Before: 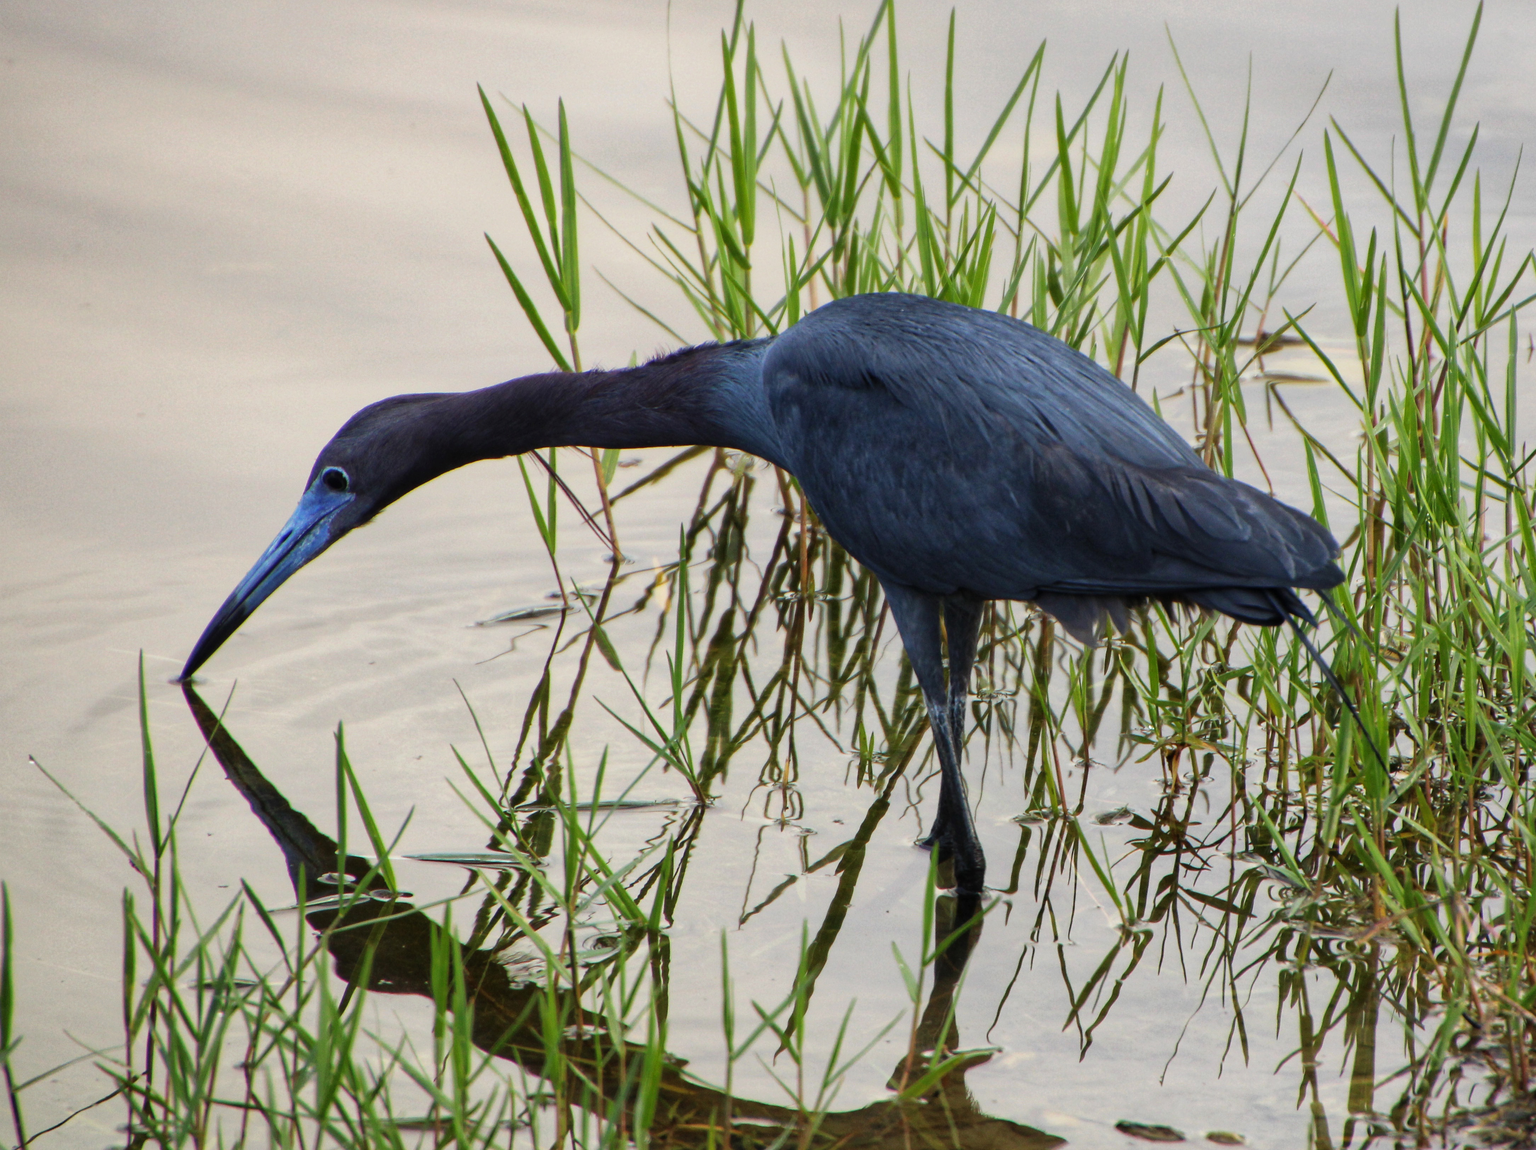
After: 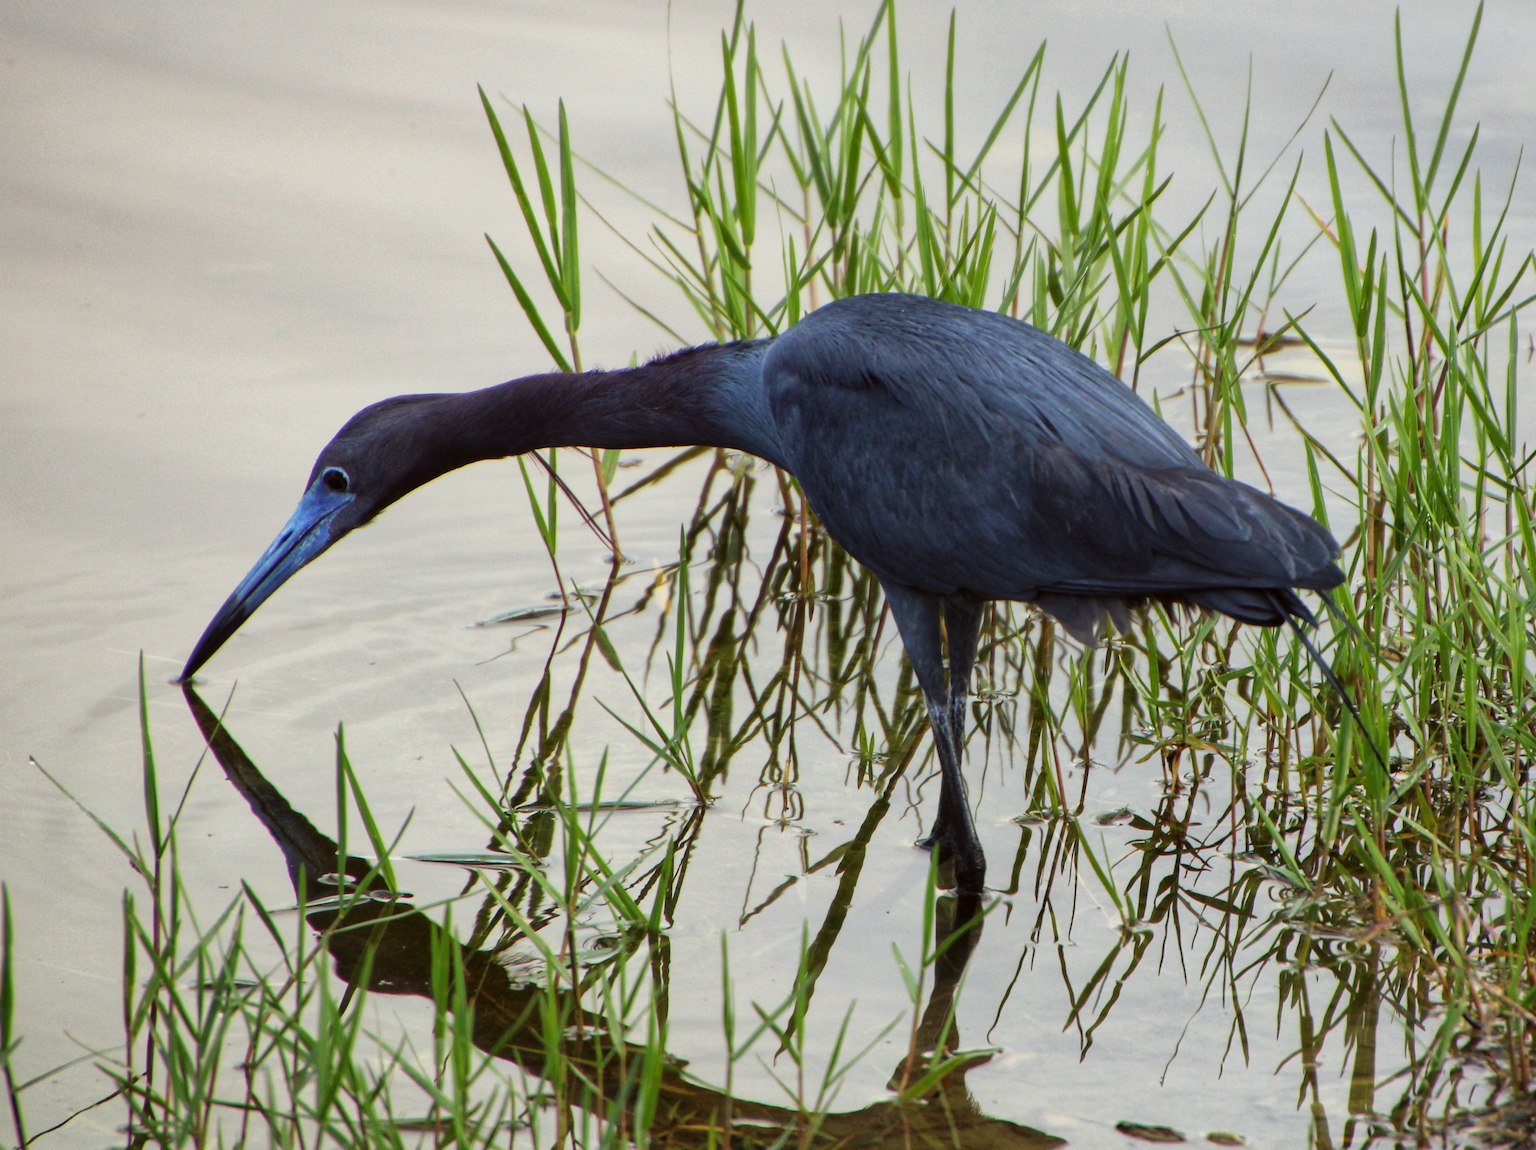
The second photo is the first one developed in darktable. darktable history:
tone equalizer: on, module defaults
color correction: highlights a* -2.73, highlights b* -2.09, shadows a* 2.41, shadows b* 2.73
